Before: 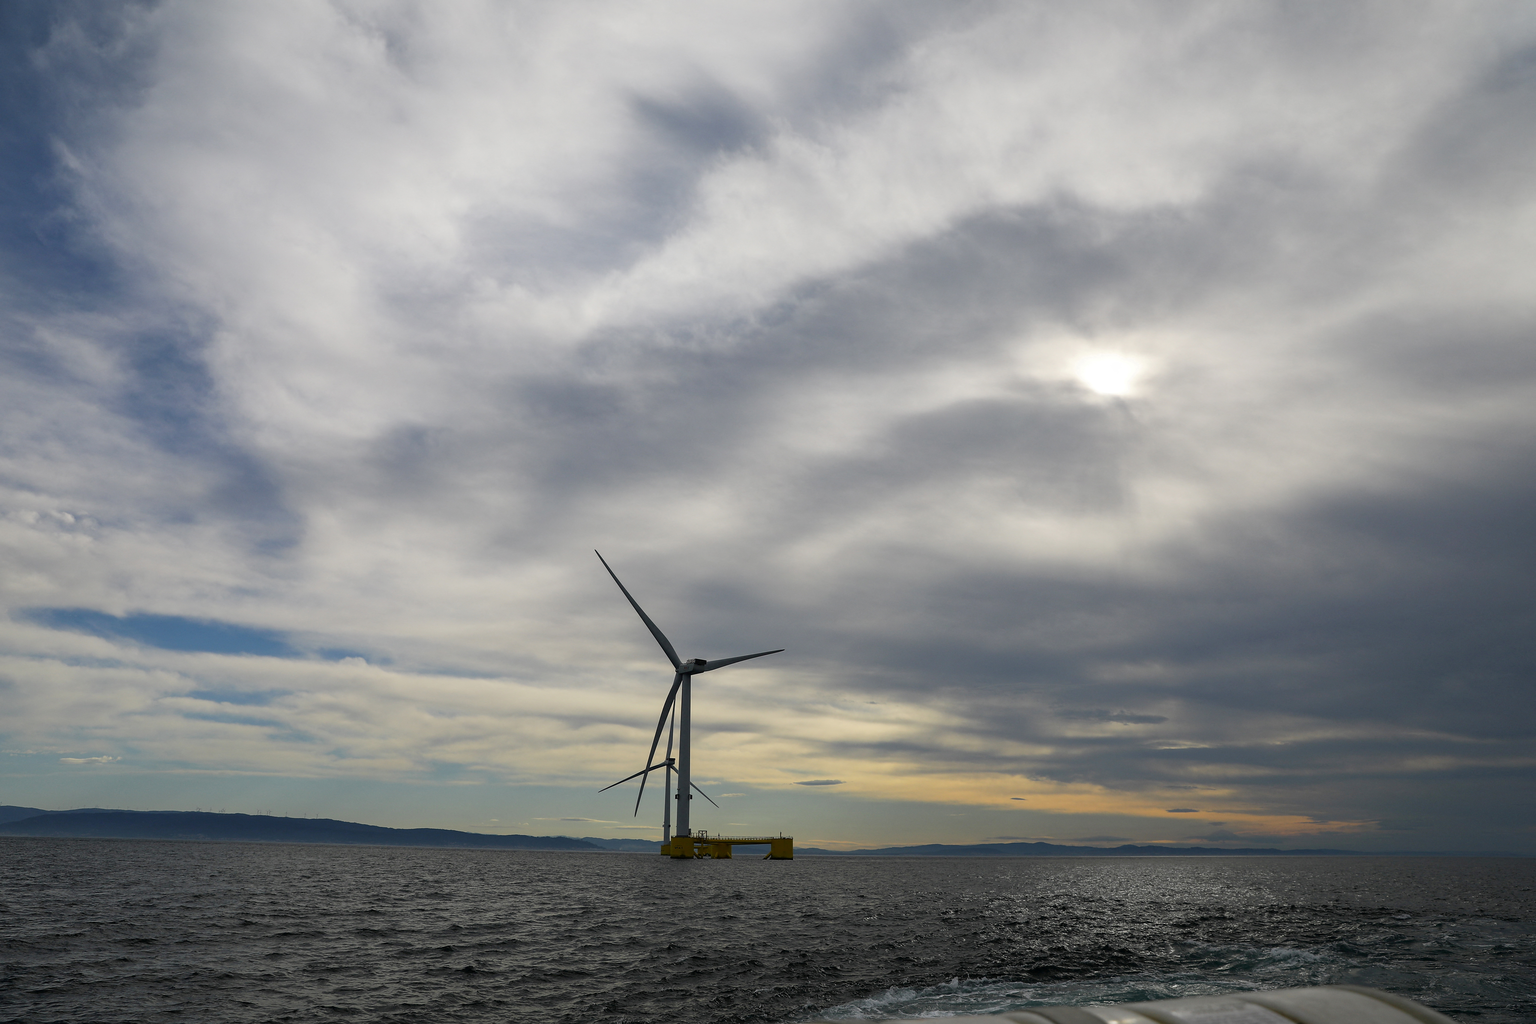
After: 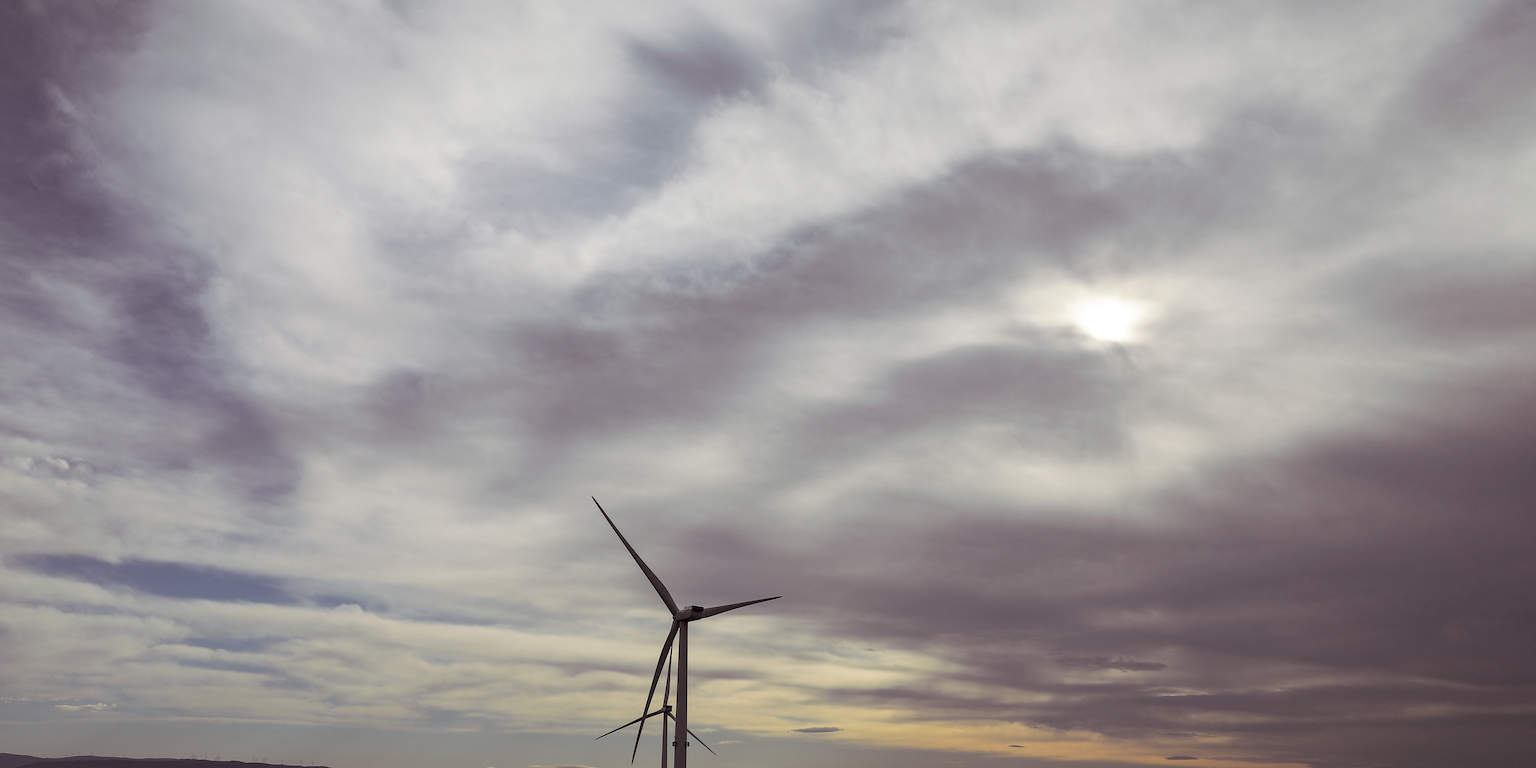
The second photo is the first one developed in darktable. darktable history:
crop: left 0.387%, top 5.469%, bottom 19.809%
split-toning: shadows › saturation 0.24, highlights › hue 54°, highlights › saturation 0.24
